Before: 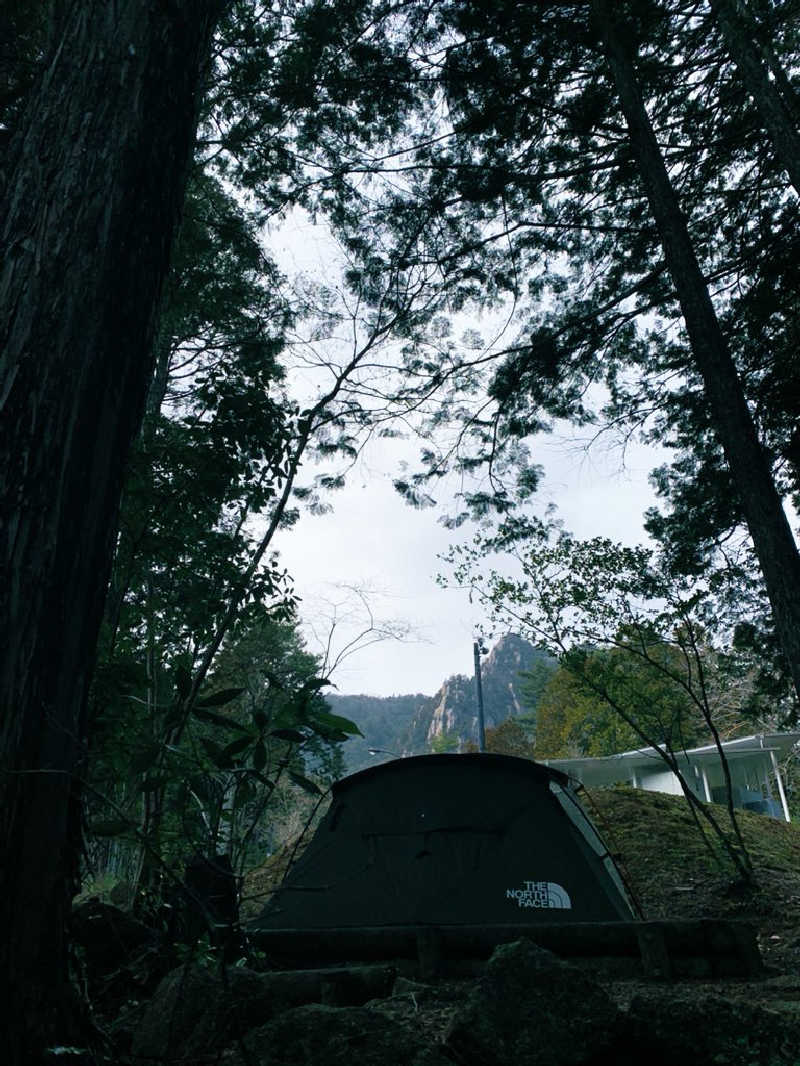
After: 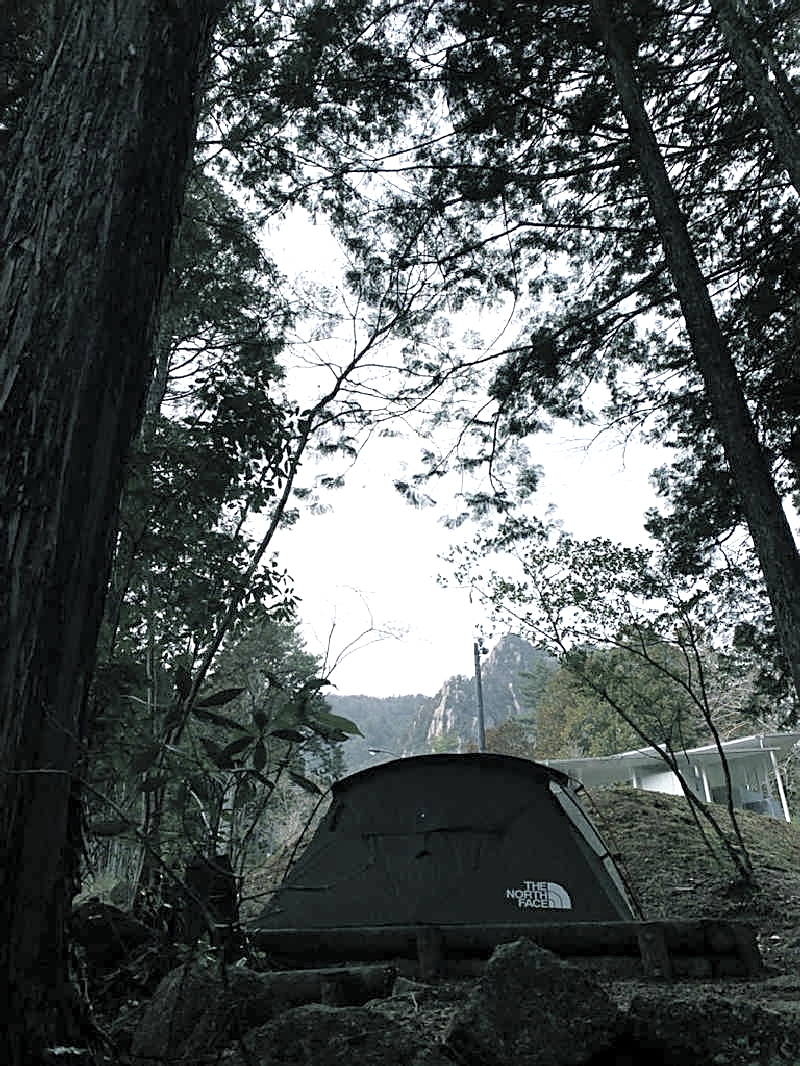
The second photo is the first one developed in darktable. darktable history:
tone equalizer: edges refinement/feathering 500, mask exposure compensation -1.57 EV, preserve details no
exposure: black level correction 0.001, exposure 0.499 EV, compensate highlight preservation false
sharpen: on, module defaults
contrast brightness saturation: brightness 0.183, saturation -0.514
